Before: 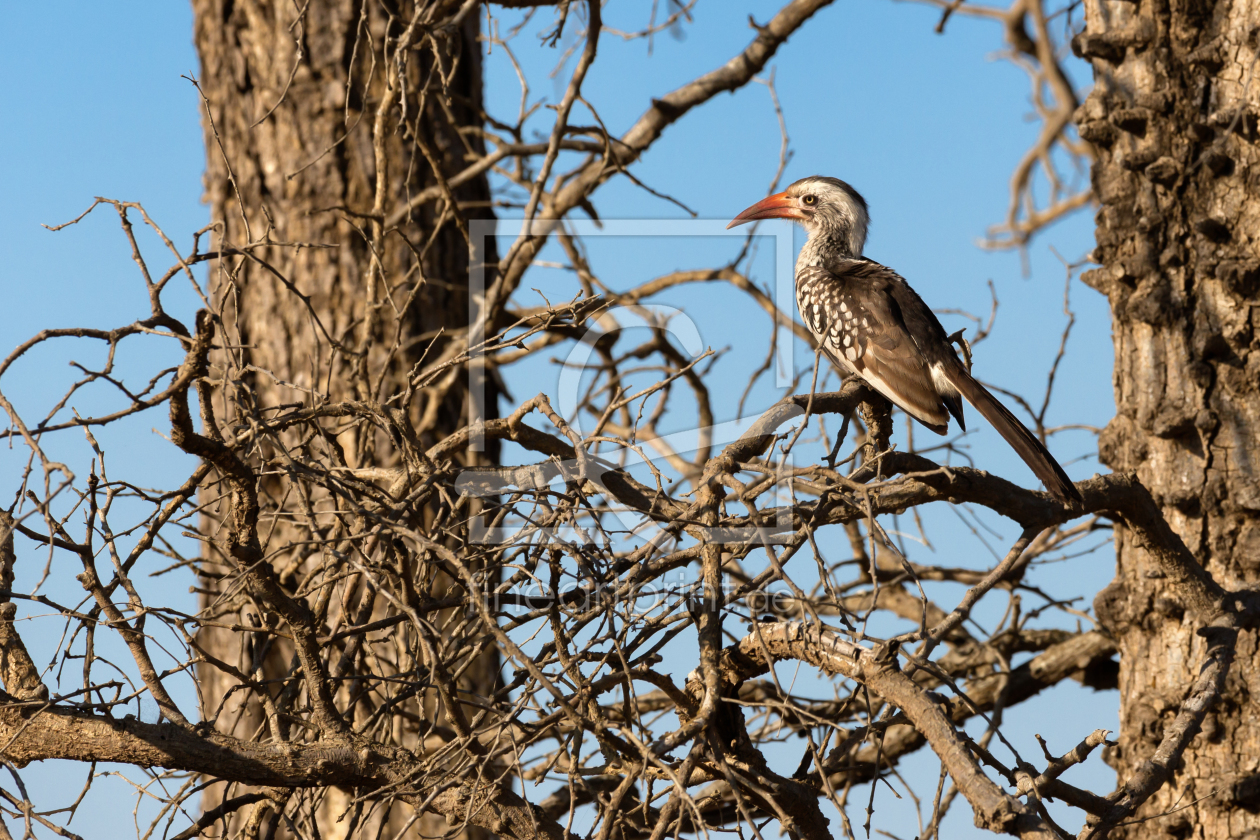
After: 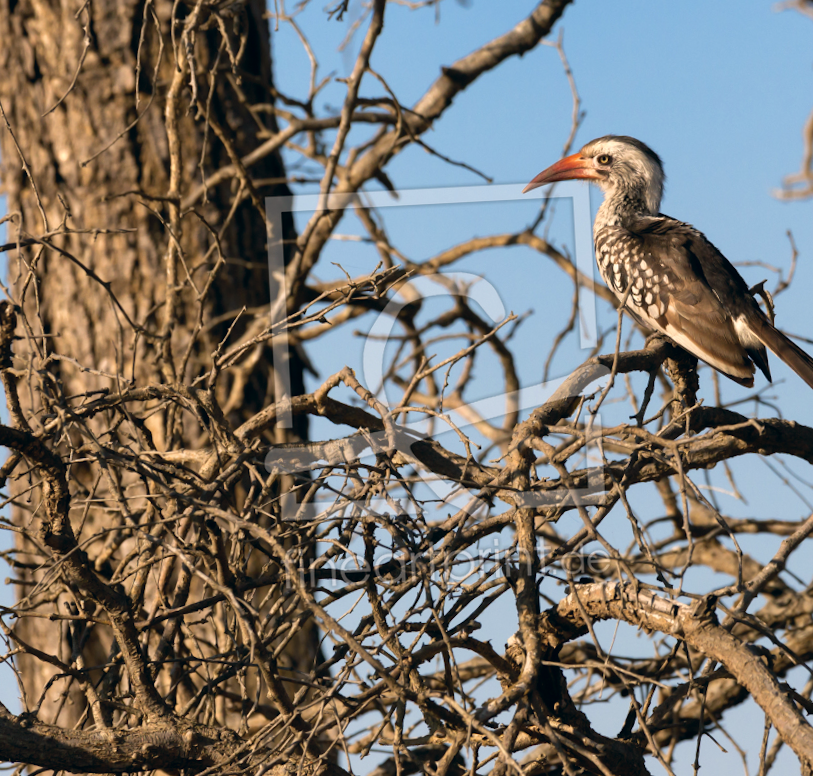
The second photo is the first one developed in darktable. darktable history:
color correction: highlights a* 5.38, highlights b* 5.3, shadows a* -4.26, shadows b* -5.11
crop and rotate: left 14.292%, right 19.041%
rotate and perspective: rotation -3°, crop left 0.031, crop right 0.968, crop top 0.07, crop bottom 0.93
